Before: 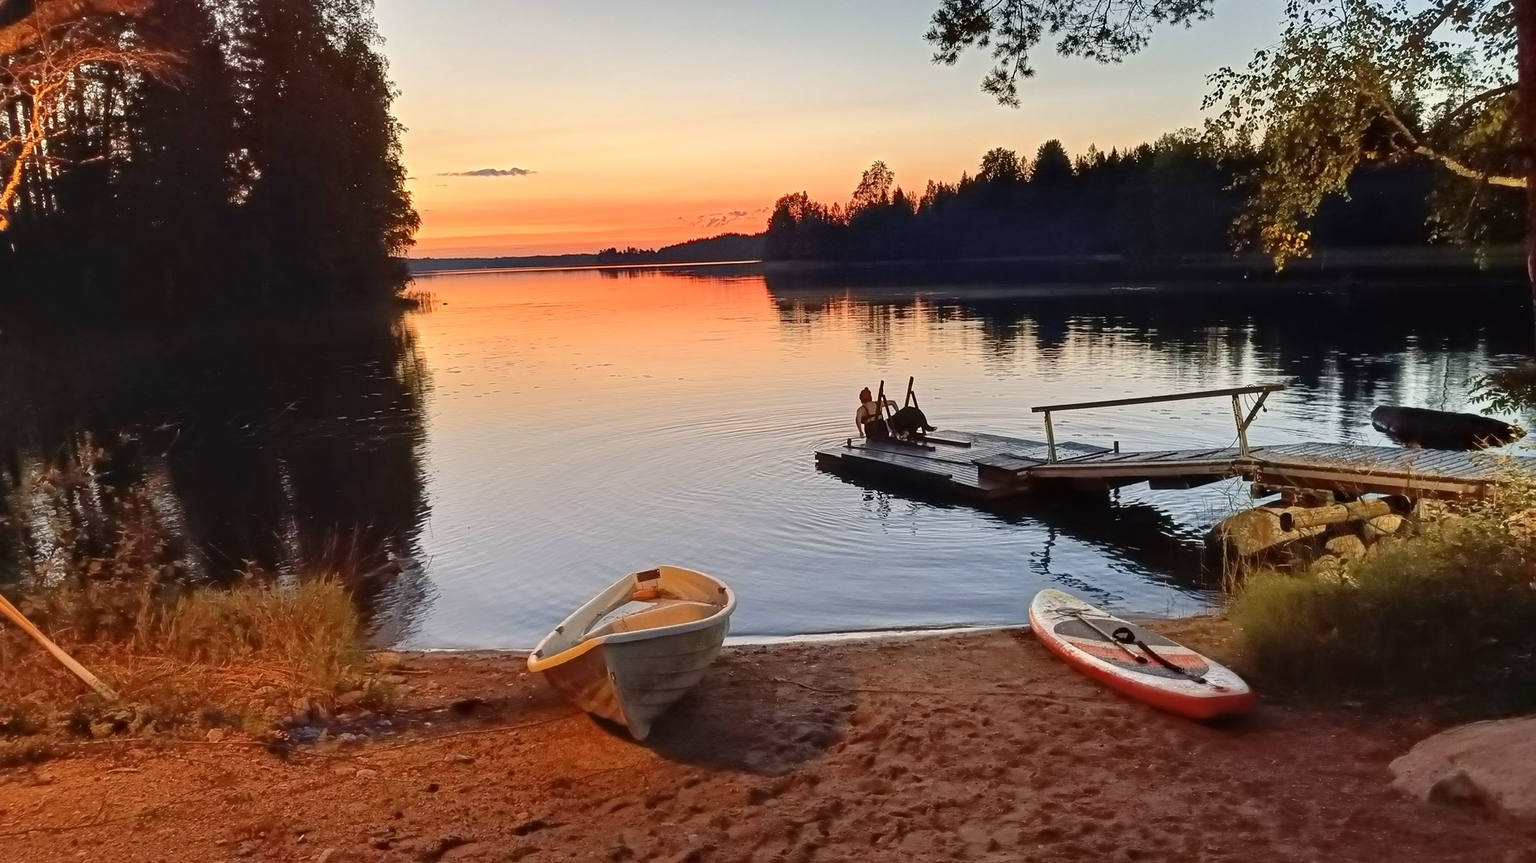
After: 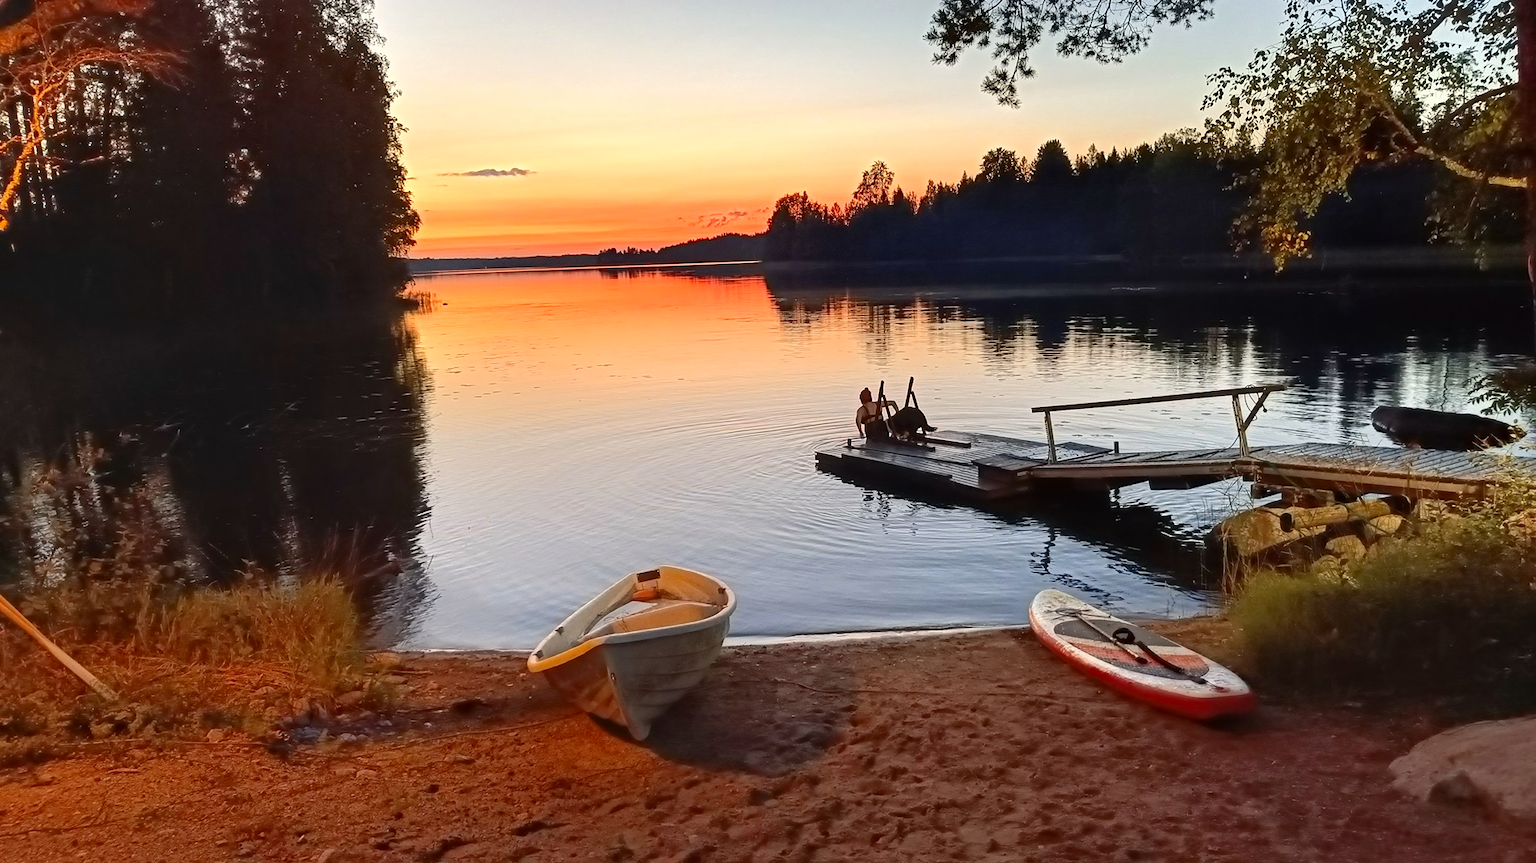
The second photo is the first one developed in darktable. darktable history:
tone equalizer: -8 EV -0.001 EV, -7 EV 0.001 EV, -6 EV -0.002 EV, -5 EV -0.003 EV, -4 EV -0.062 EV, -3 EV -0.222 EV, -2 EV -0.267 EV, -1 EV 0.105 EV, +0 EV 0.303 EV
vibrance: vibrance 67%
